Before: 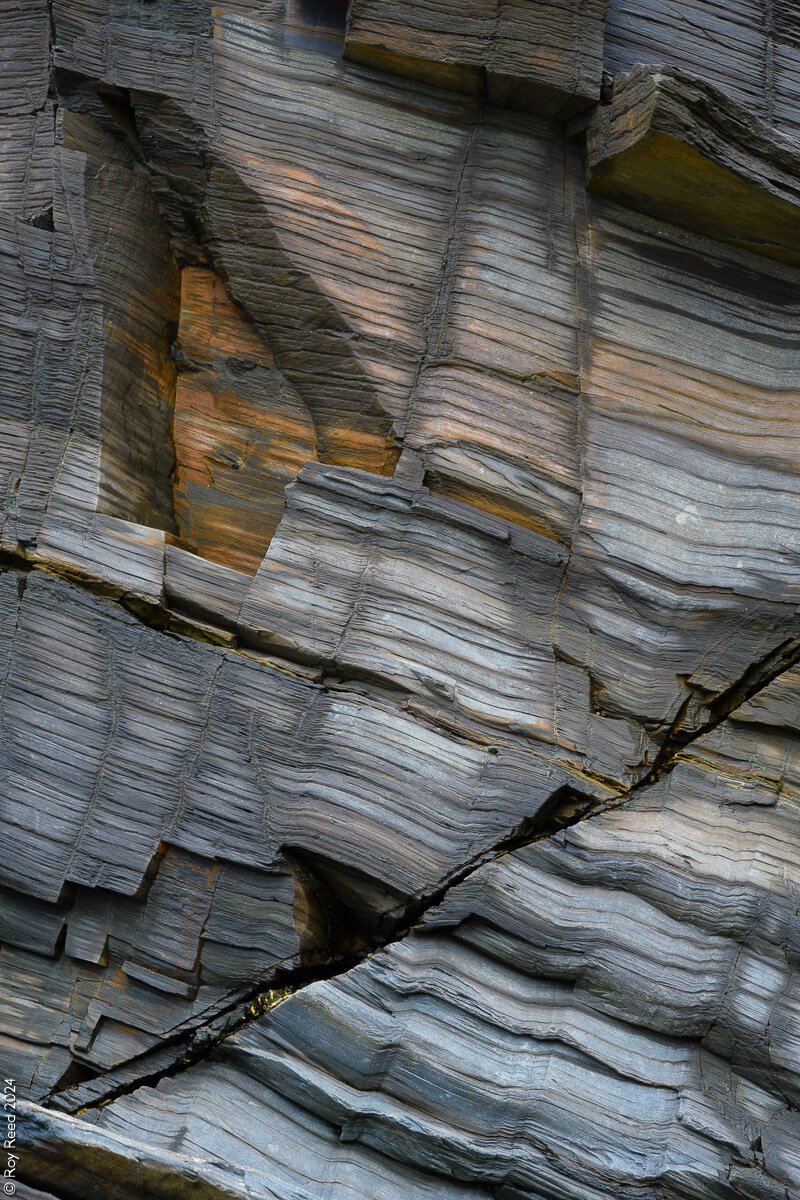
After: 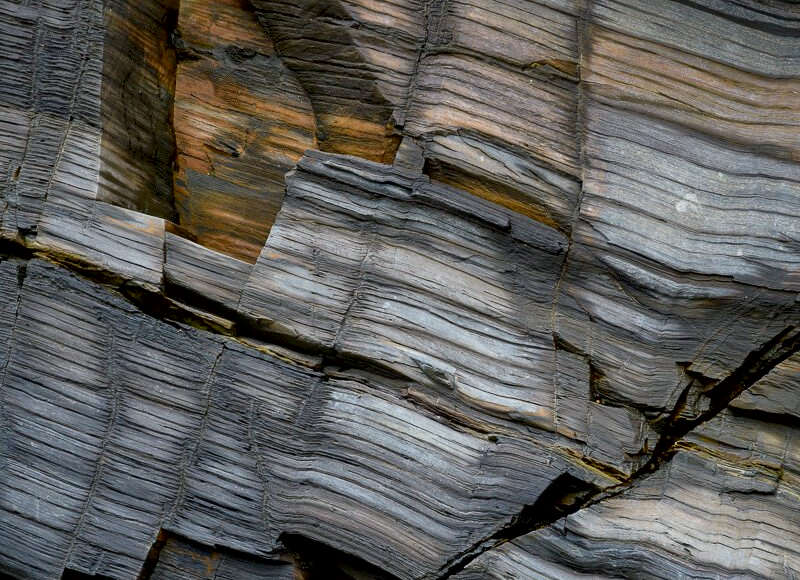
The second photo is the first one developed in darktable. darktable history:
local contrast: mode bilateral grid, contrast 20, coarseness 50, detail 147%, midtone range 0.2
crop and rotate: top 26.044%, bottom 25.581%
exposure: black level correction 0.006, exposure -0.221 EV, compensate exposure bias true, compensate highlight preservation false
